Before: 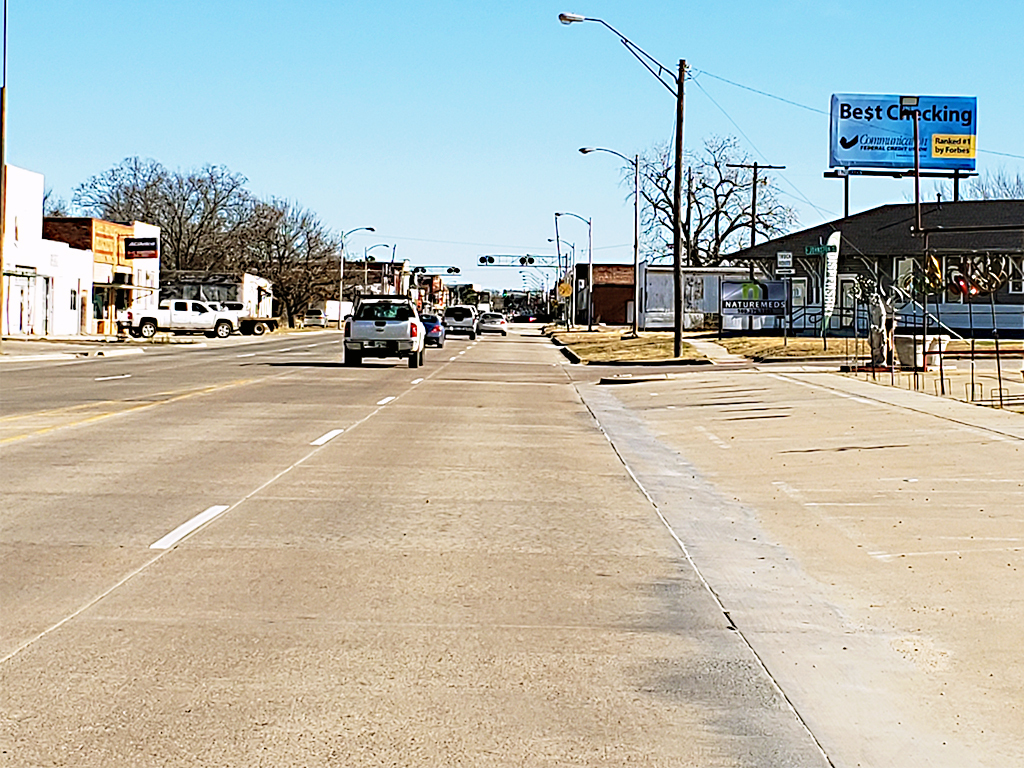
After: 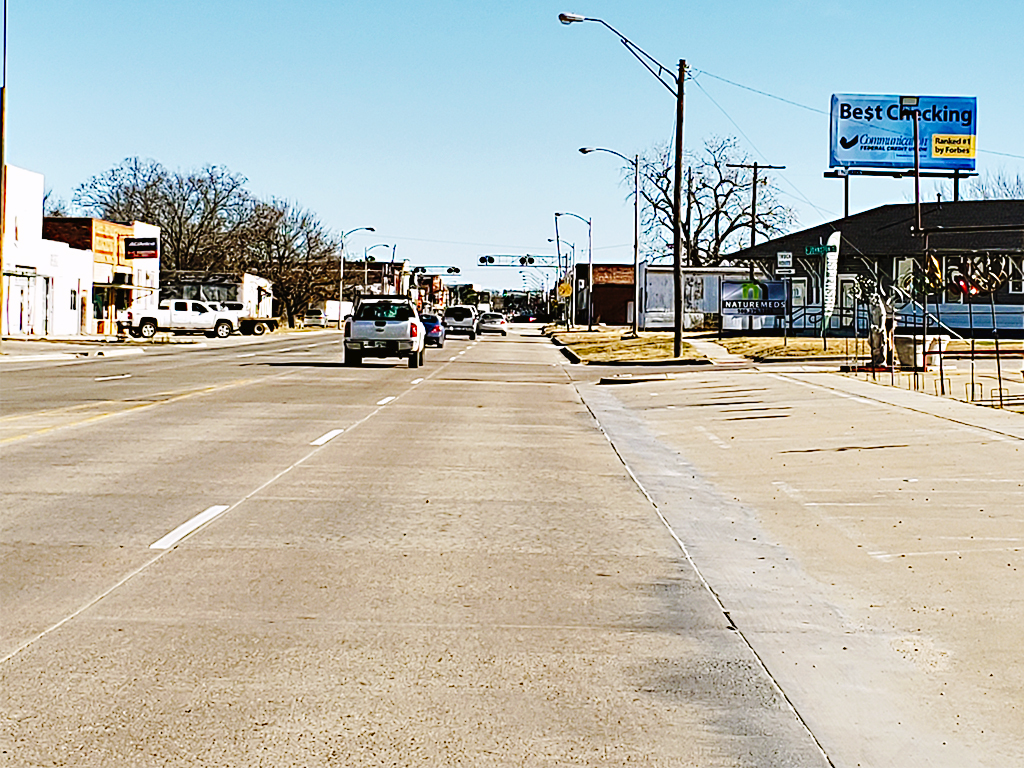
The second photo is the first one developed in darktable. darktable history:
tone curve: curves: ch0 [(0, 0) (0.003, 0.018) (0.011, 0.021) (0.025, 0.028) (0.044, 0.039) (0.069, 0.05) (0.1, 0.06) (0.136, 0.081) (0.177, 0.117) (0.224, 0.161) (0.277, 0.226) (0.335, 0.315) (0.399, 0.421) (0.468, 0.53) (0.543, 0.627) (0.623, 0.726) (0.709, 0.789) (0.801, 0.859) (0.898, 0.924) (1, 1)], preserve colors none
shadows and highlights: soften with gaussian
